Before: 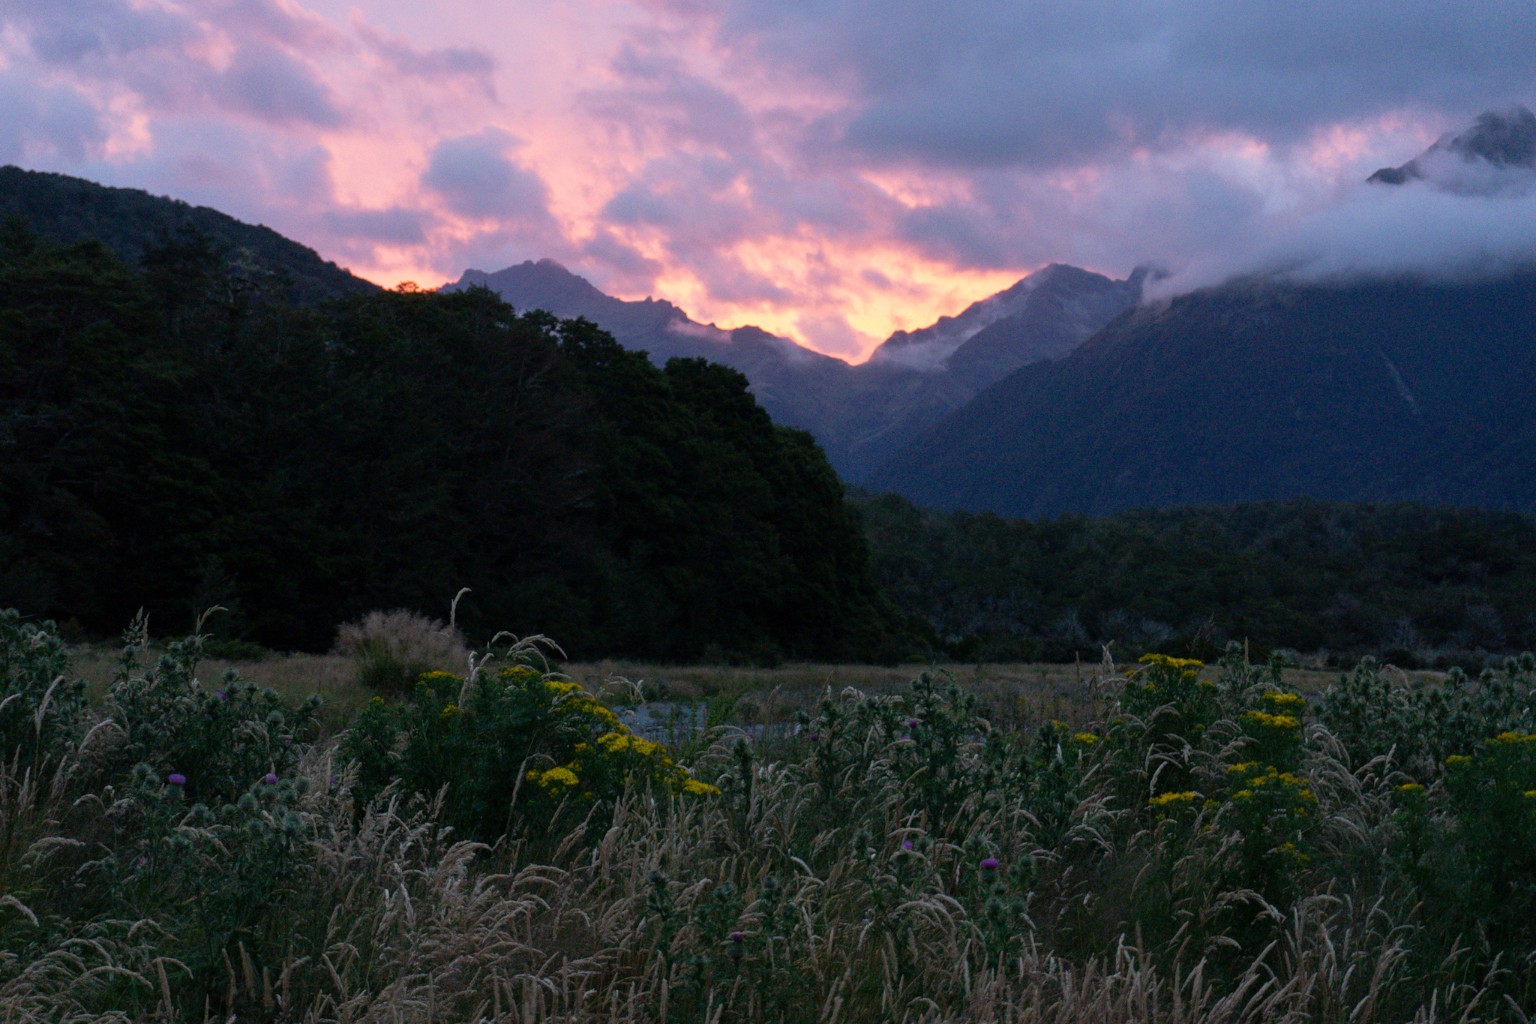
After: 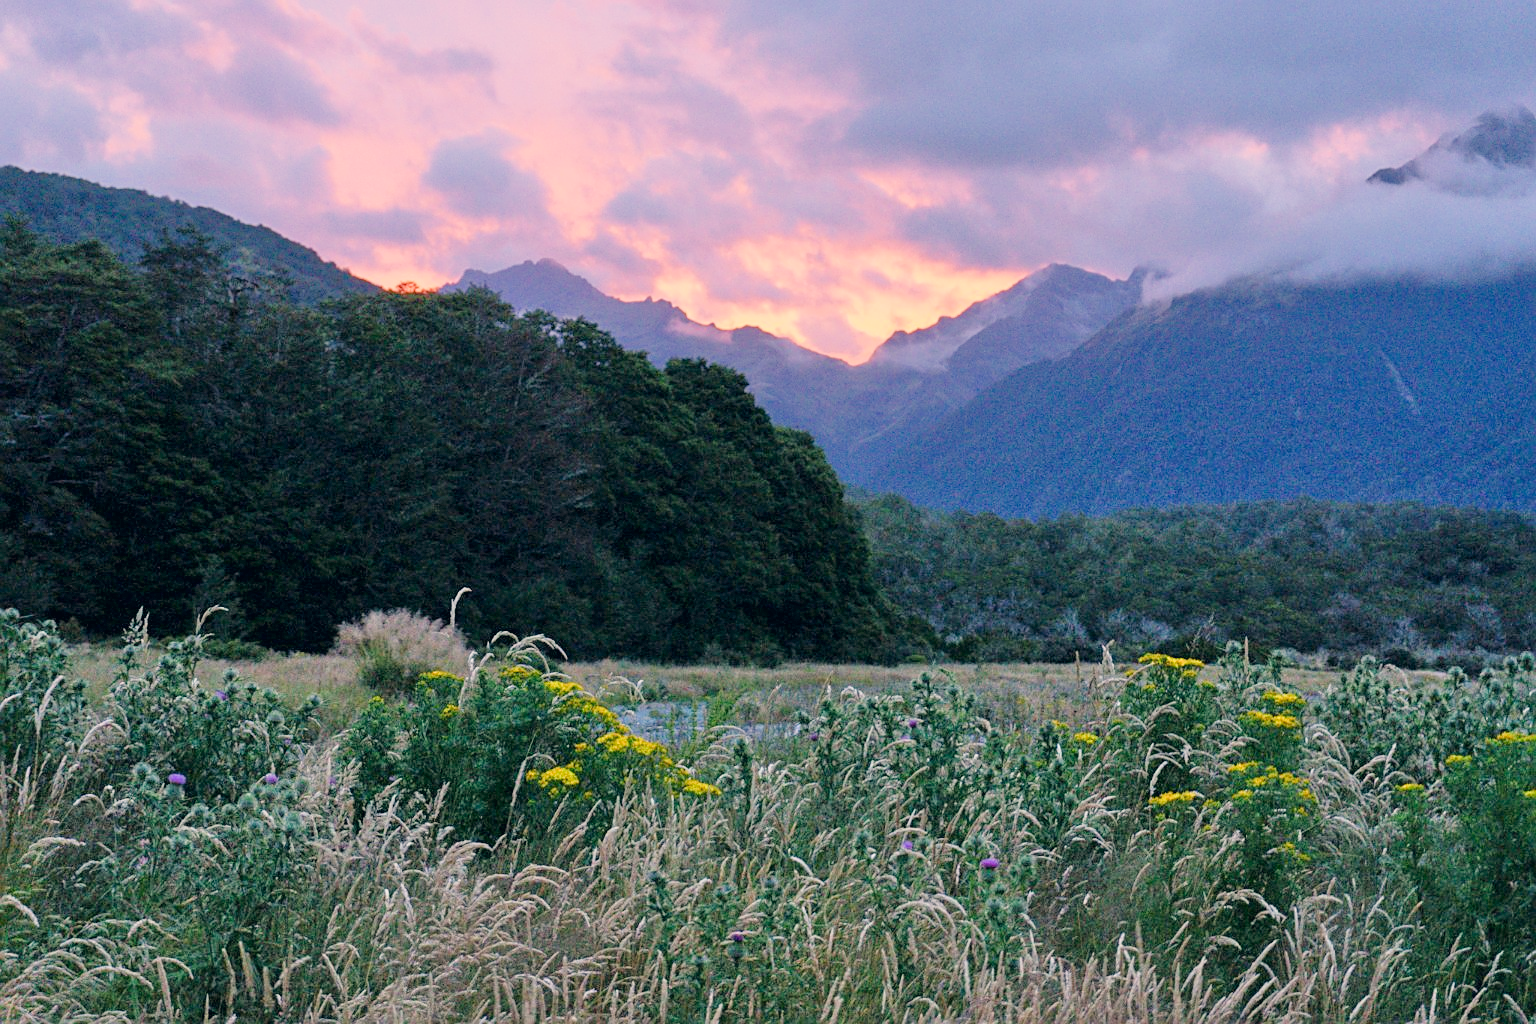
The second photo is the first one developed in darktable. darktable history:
sharpen: on, module defaults
filmic rgb: black relative exposure -7.65 EV, white relative exposure 4.56 EV, hardness 3.61
color correction: highlights a* 5.38, highlights b* 5.3, shadows a* -4.26, shadows b* -5.11
tone equalizer: -8 EV 2 EV, -7 EV 2 EV, -6 EV 2 EV, -5 EV 2 EV, -4 EV 2 EV, -3 EV 1.5 EV, -2 EV 1 EV, -1 EV 0.5 EV
exposure: exposure 1 EV, compensate highlight preservation false
